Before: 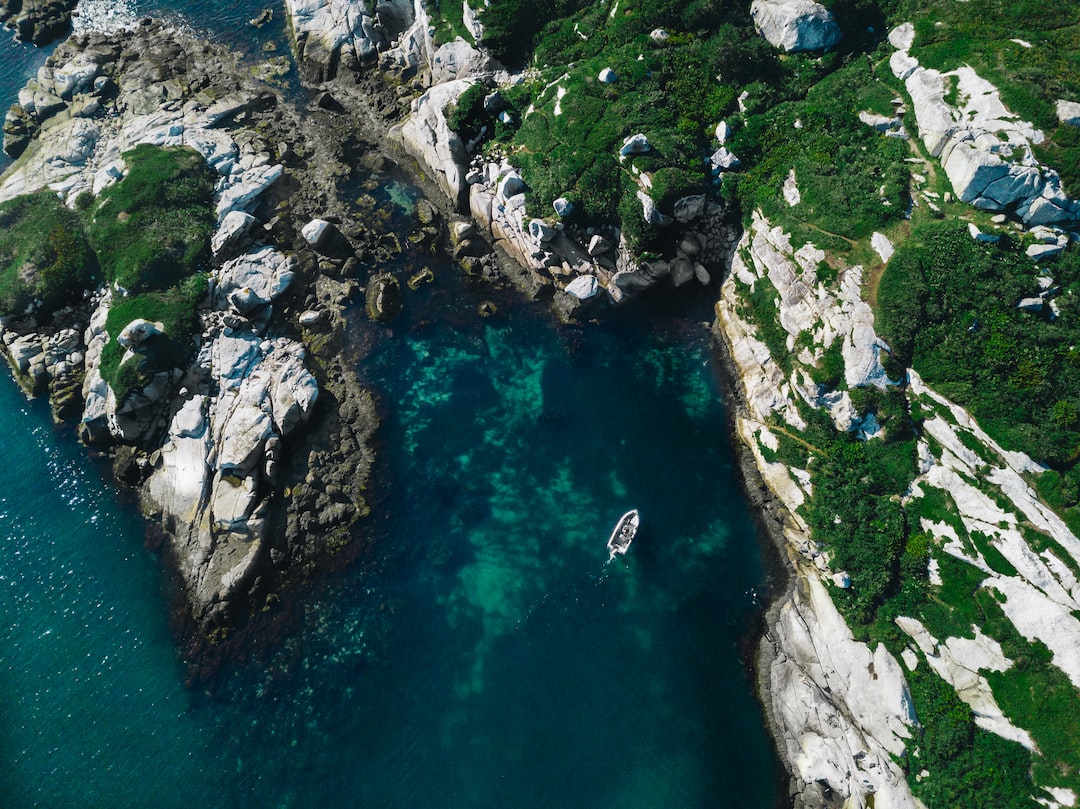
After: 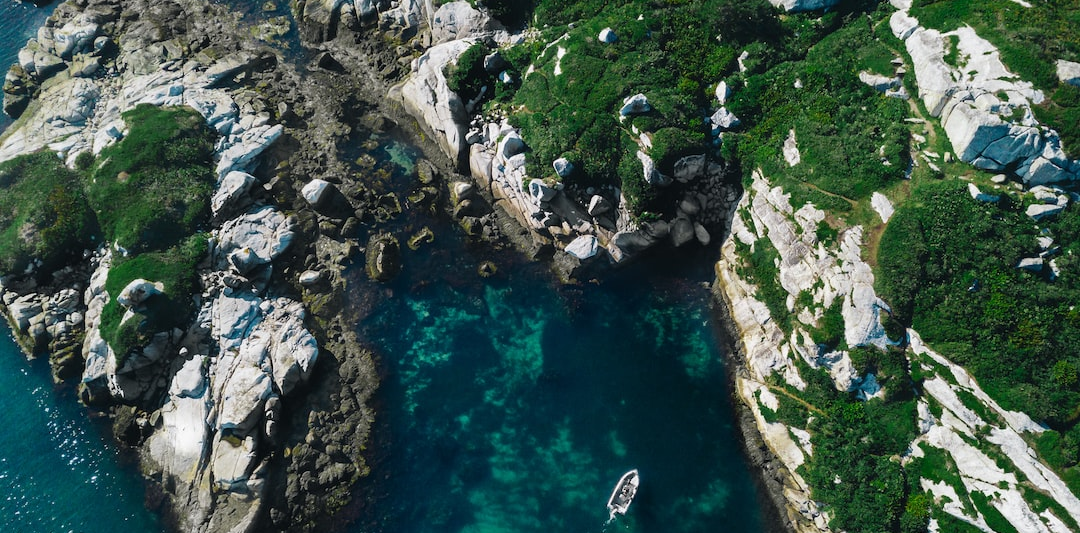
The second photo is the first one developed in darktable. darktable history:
crop and rotate: top 4.961%, bottom 29.129%
